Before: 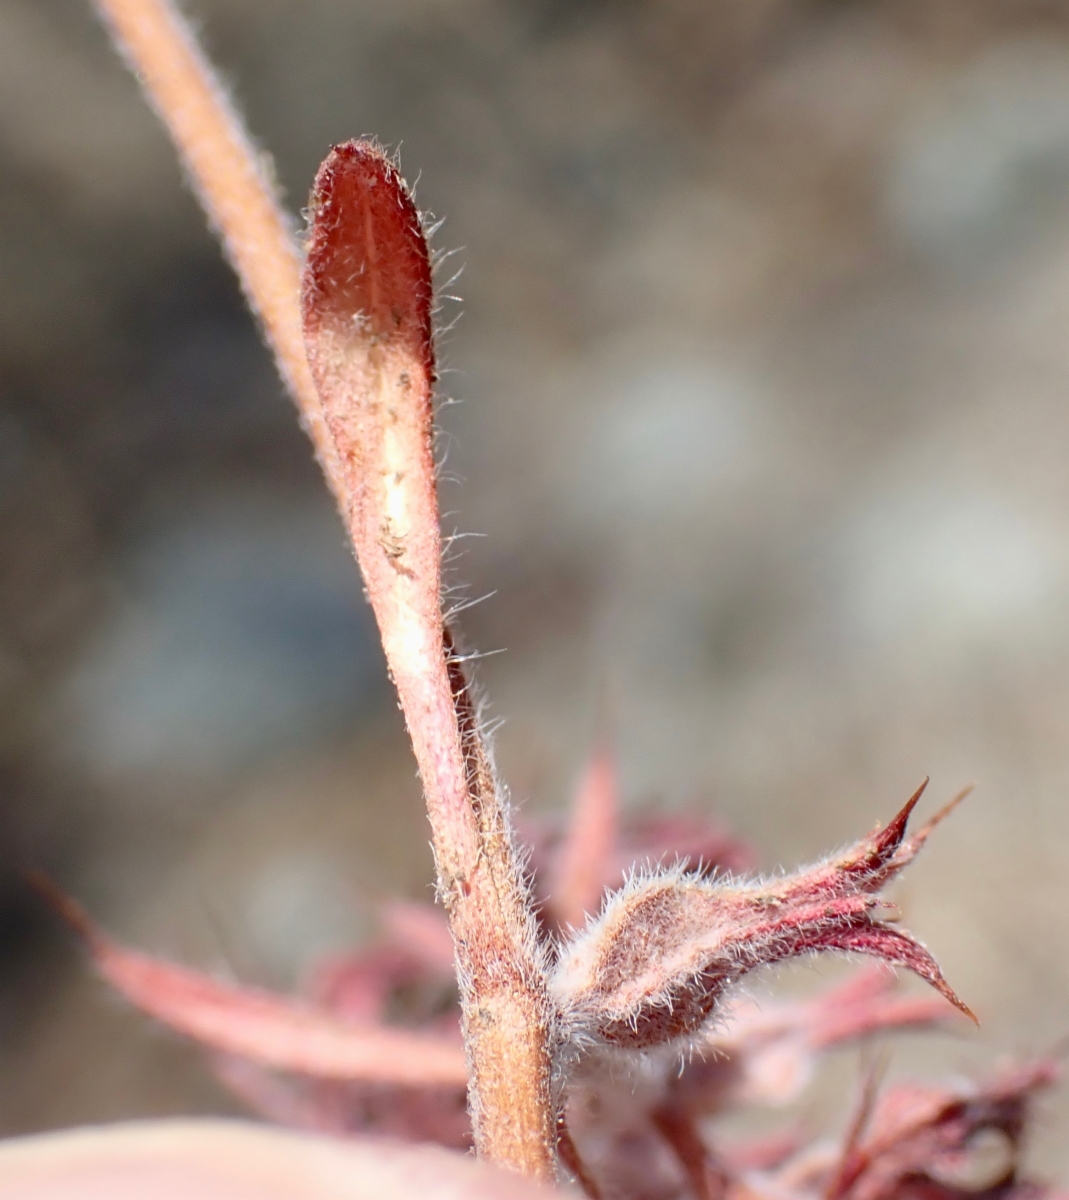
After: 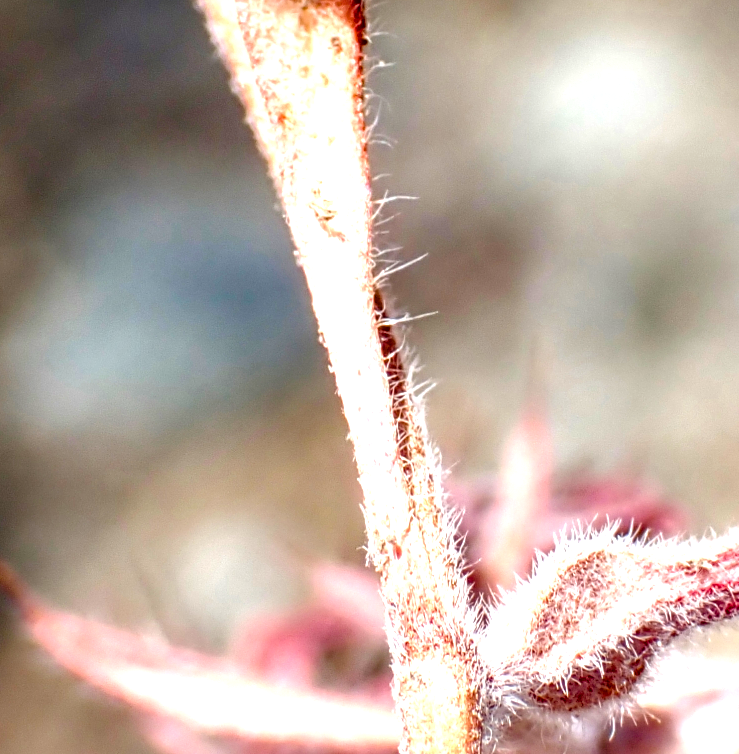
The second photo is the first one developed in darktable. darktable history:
local contrast: detail 153%
crop: left 6.477%, top 28.143%, right 24.369%, bottom 8.973%
color balance rgb: perceptual saturation grading › global saturation 19.592%, perceptual saturation grading › highlights -24.972%, perceptual saturation grading › shadows 49.283%, perceptual brilliance grading › global brilliance 24.726%, global vibrance 21.193%
